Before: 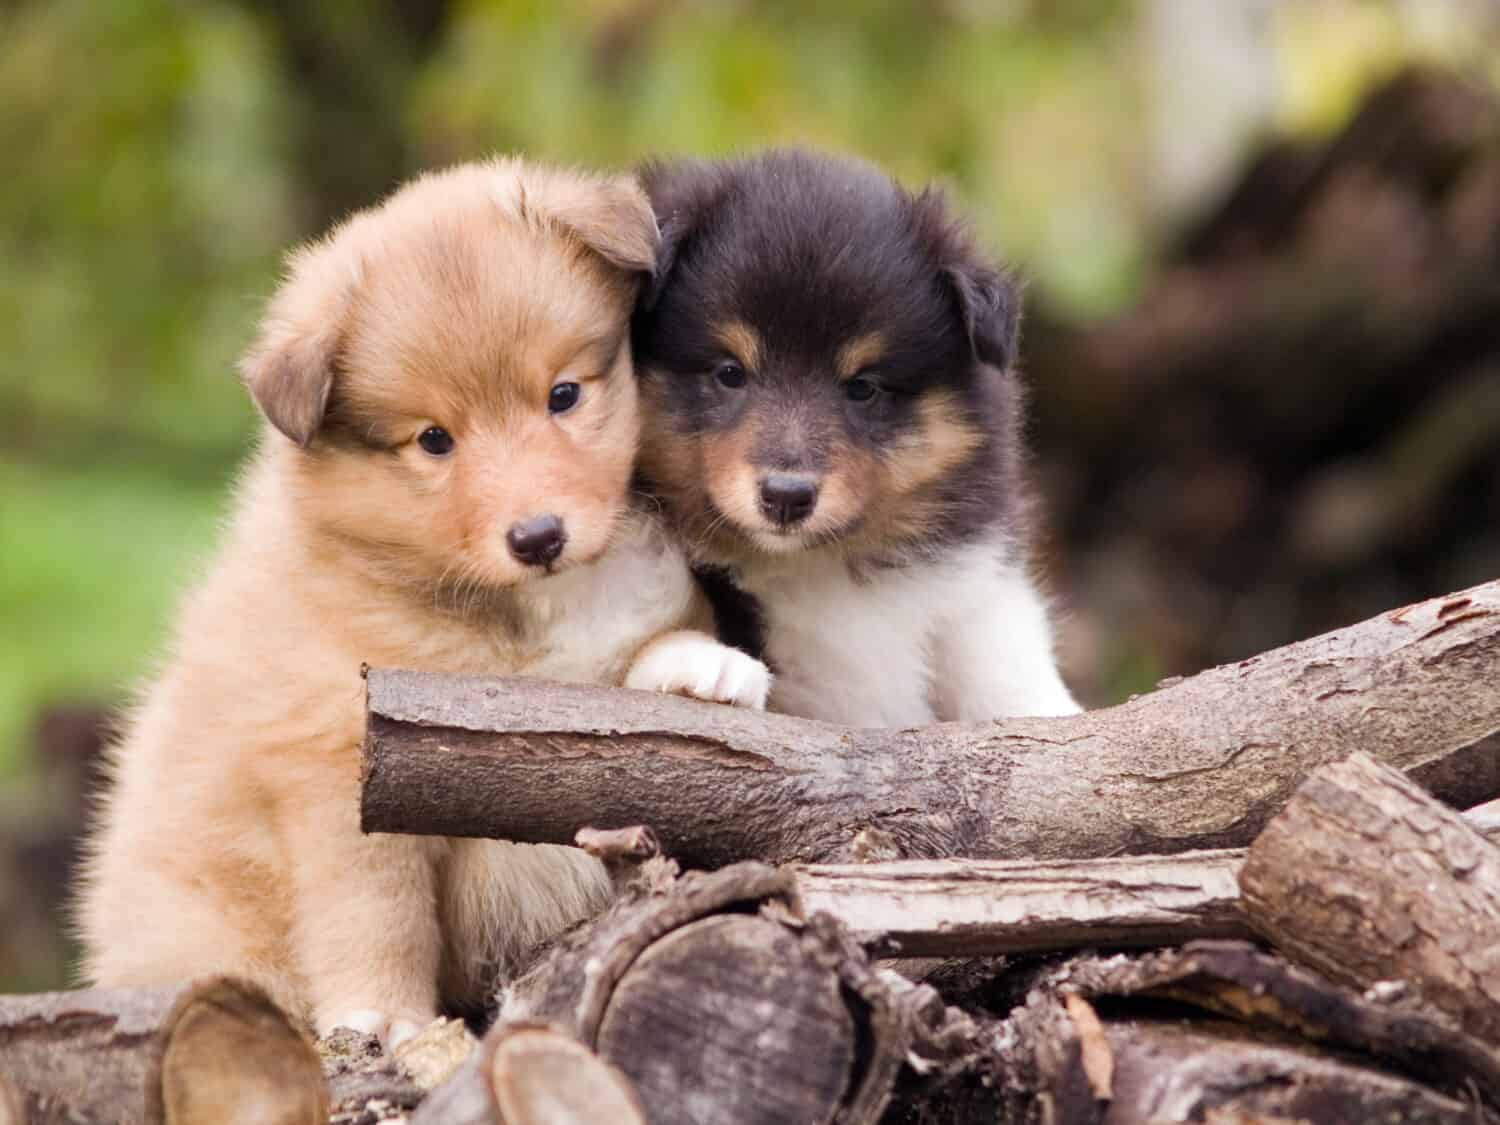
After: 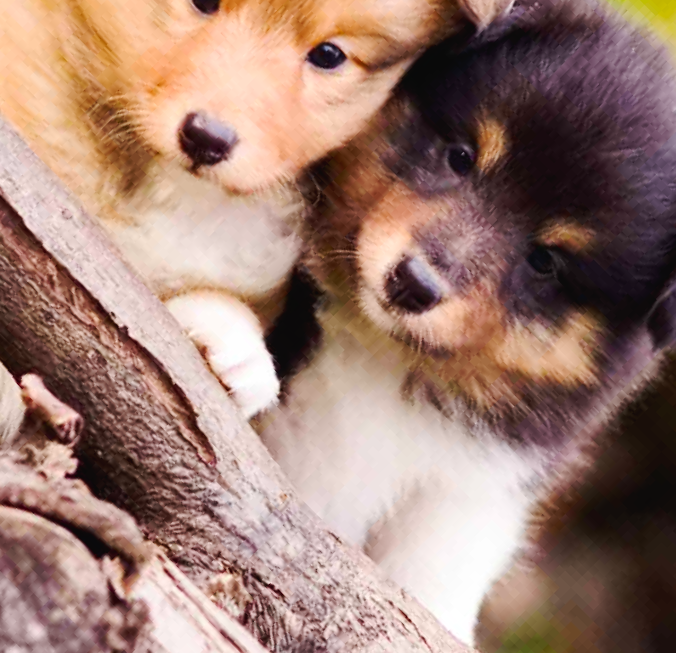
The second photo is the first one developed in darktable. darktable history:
contrast brightness saturation: contrast 0.166, saturation 0.333
tone curve: curves: ch0 [(0, 0.024) (0.049, 0.038) (0.176, 0.162) (0.33, 0.331) (0.432, 0.475) (0.601, 0.665) (0.843, 0.876) (1, 1)]; ch1 [(0, 0) (0.339, 0.358) (0.445, 0.439) (0.476, 0.47) (0.504, 0.504) (0.53, 0.511) (0.557, 0.558) (0.627, 0.635) (0.728, 0.746) (1, 1)]; ch2 [(0, 0) (0.327, 0.324) (0.417, 0.44) (0.46, 0.453) (0.502, 0.504) (0.526, 0.52) (0.54, 0.564) (0.606, 0.626) (0.76, 0.75) (1, 1)], preserve colors none
crop and rotate: angle -45.01°, top 16.493%, right 0.847%, bottom 11.661%
